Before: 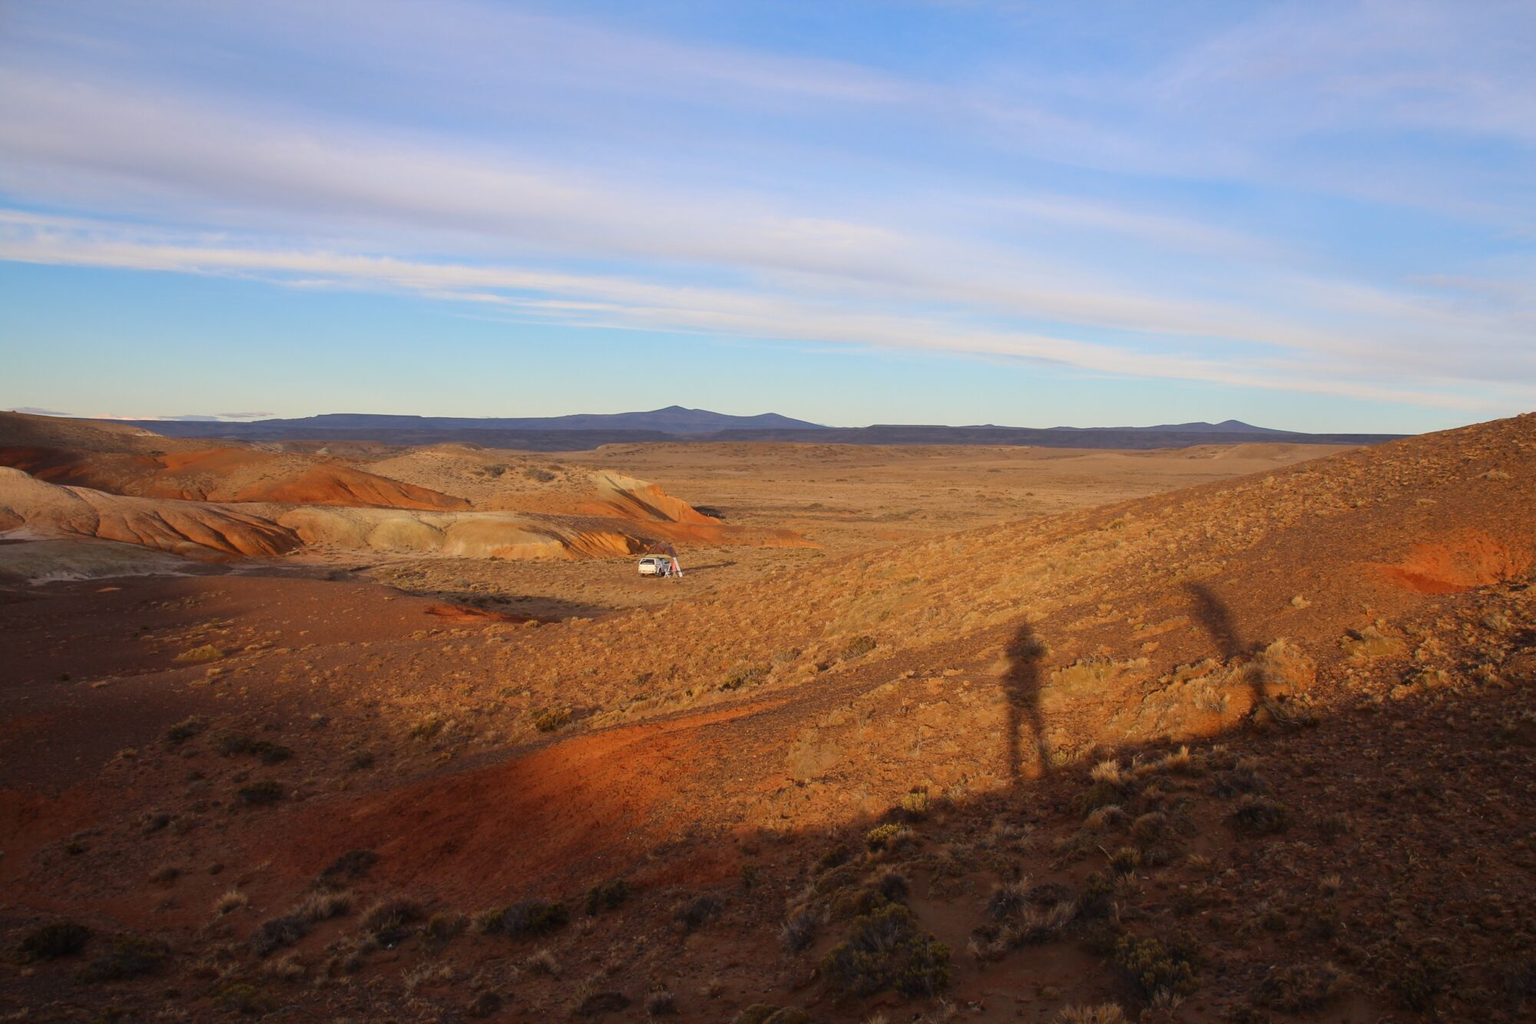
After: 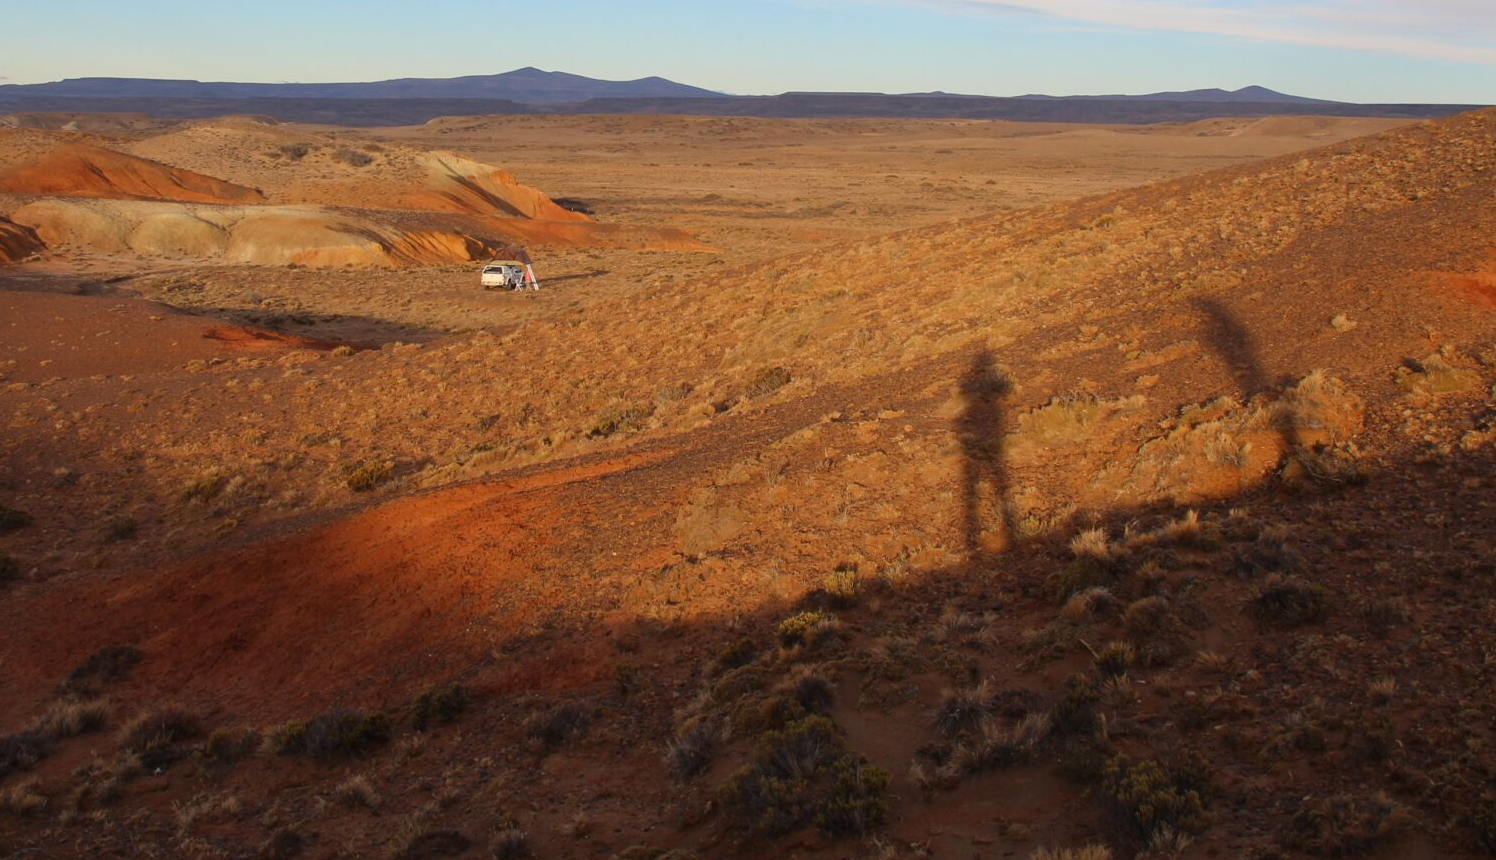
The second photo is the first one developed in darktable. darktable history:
crop and rotate: left 17.514%, top 34.612%, right 7.65%, bottom 0.814%
